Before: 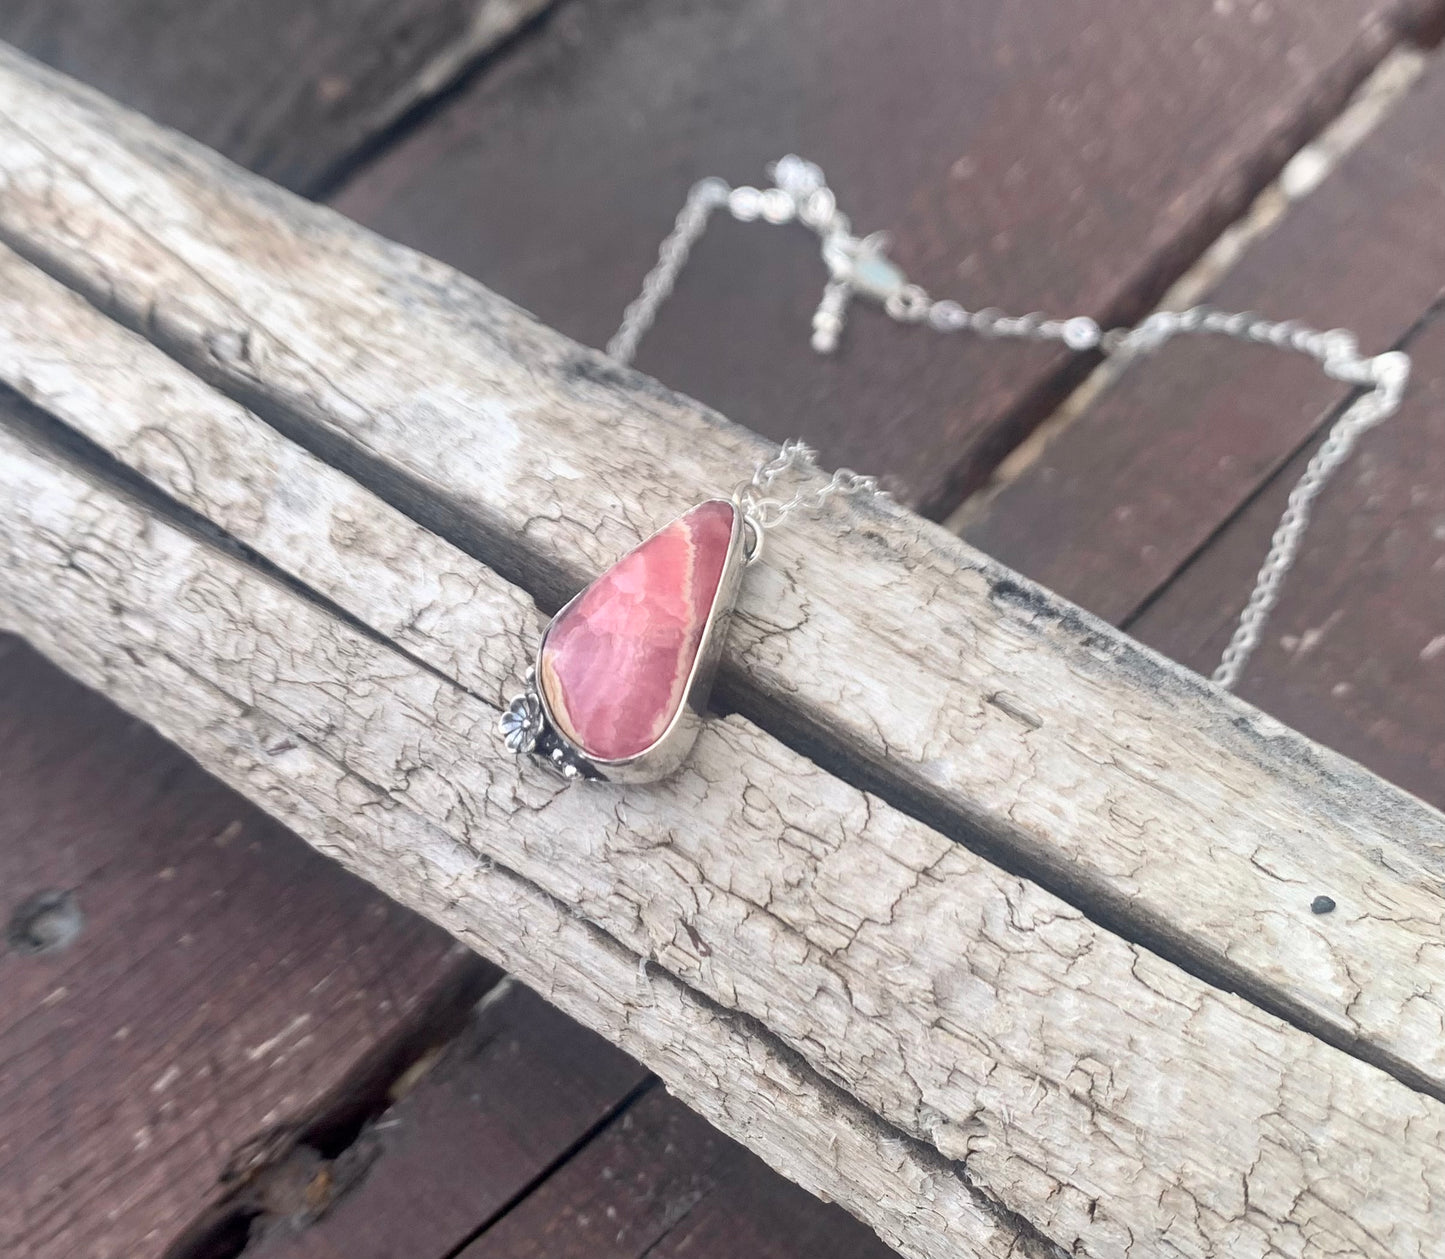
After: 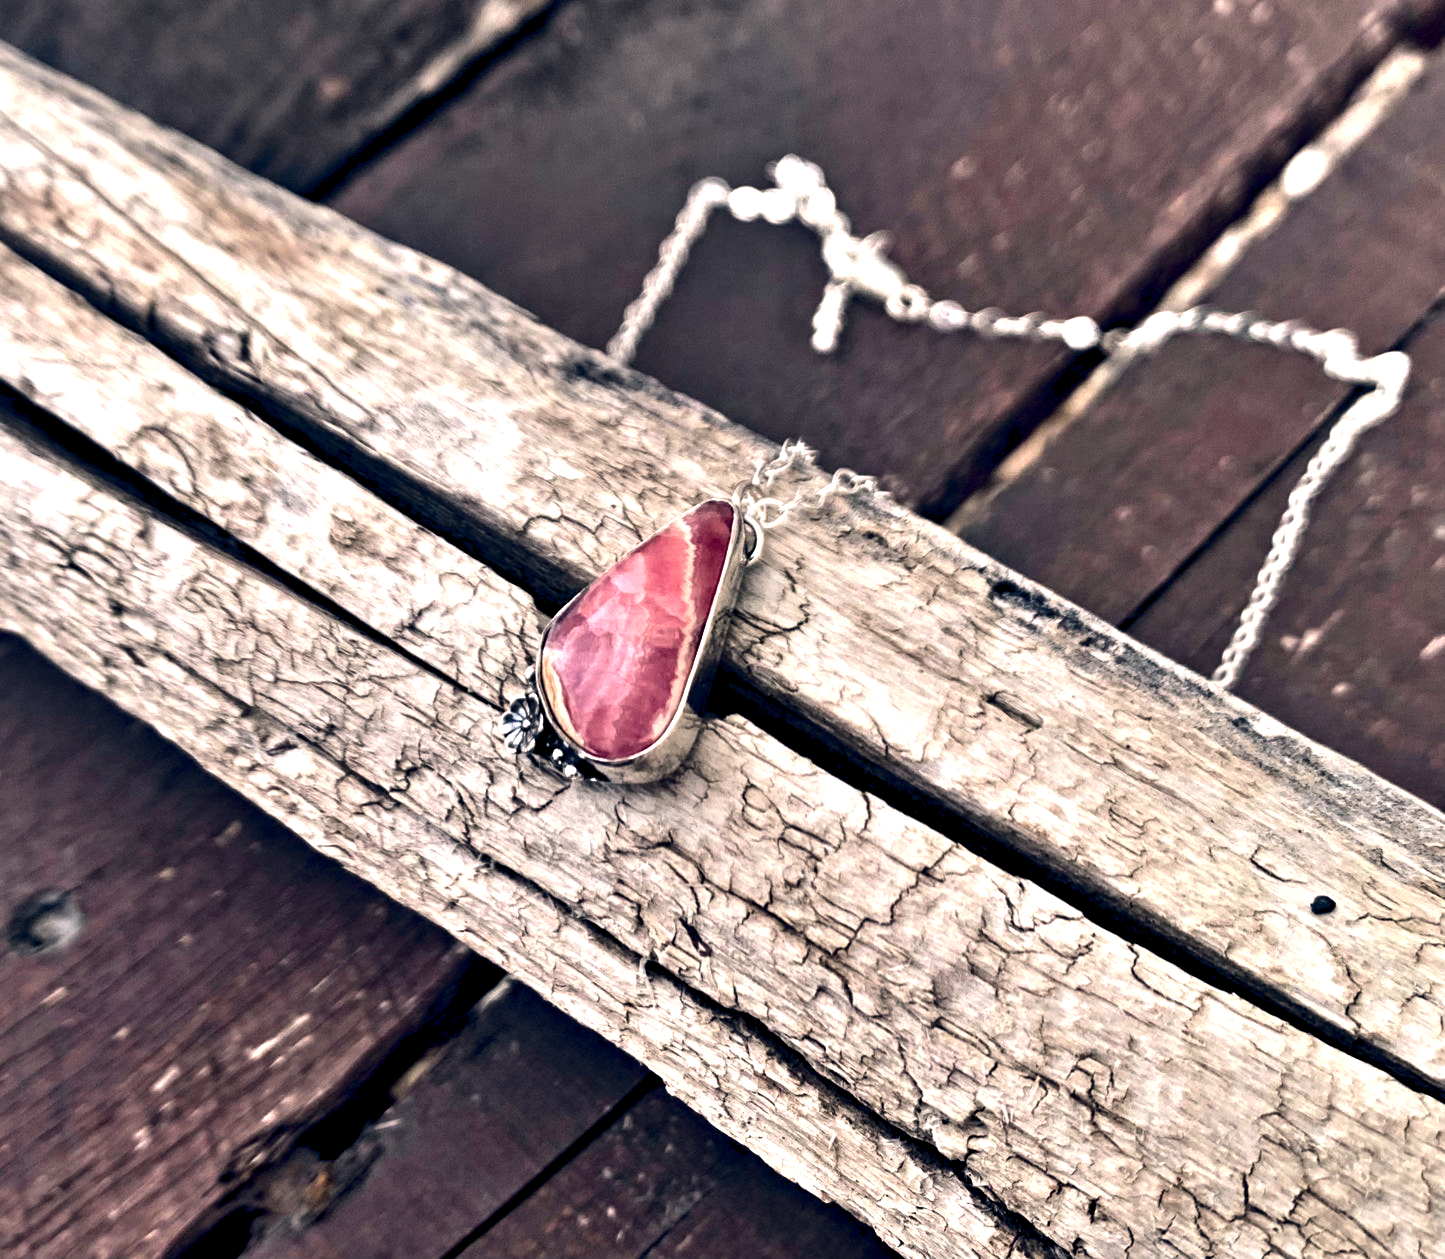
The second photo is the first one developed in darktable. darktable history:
color balance rgb: shadows lift › hue 87.51°, highlights gain › chroma 3.21%, highlights gain › hue 55.1°, global offset › chroma 0.15%, global offset › hue 253.66°, linear chroma grading › global chroma 0.5%
contrast equalizer: octaves 7, y [[0.48, 0.654, 0.731, 0.706, 0.772, 0.382], [0.55 ×6], [0 ×6], [0 ×6], [0 ×6]]
contrast brightness saturation: contrast 0.07, brightness -0.14, saturation 0.11
